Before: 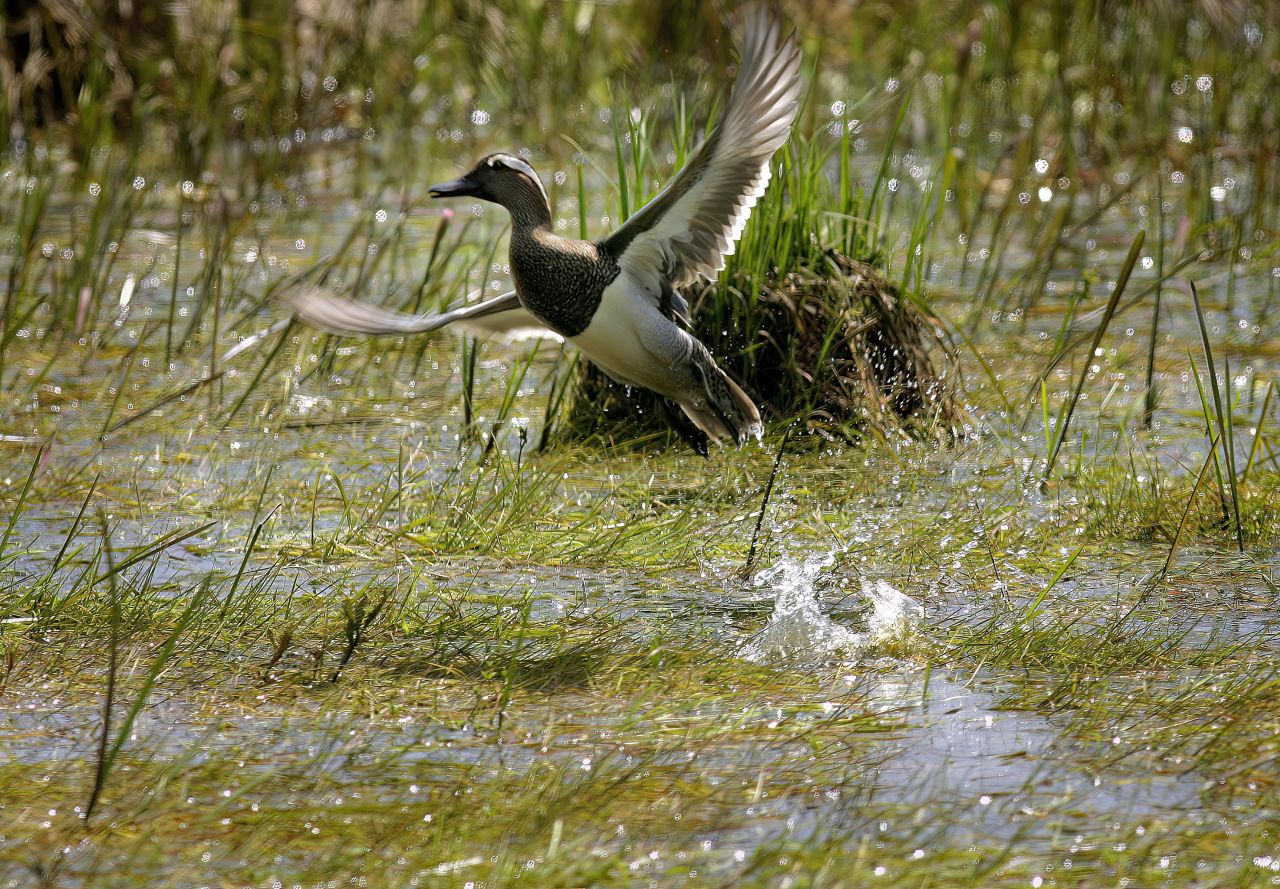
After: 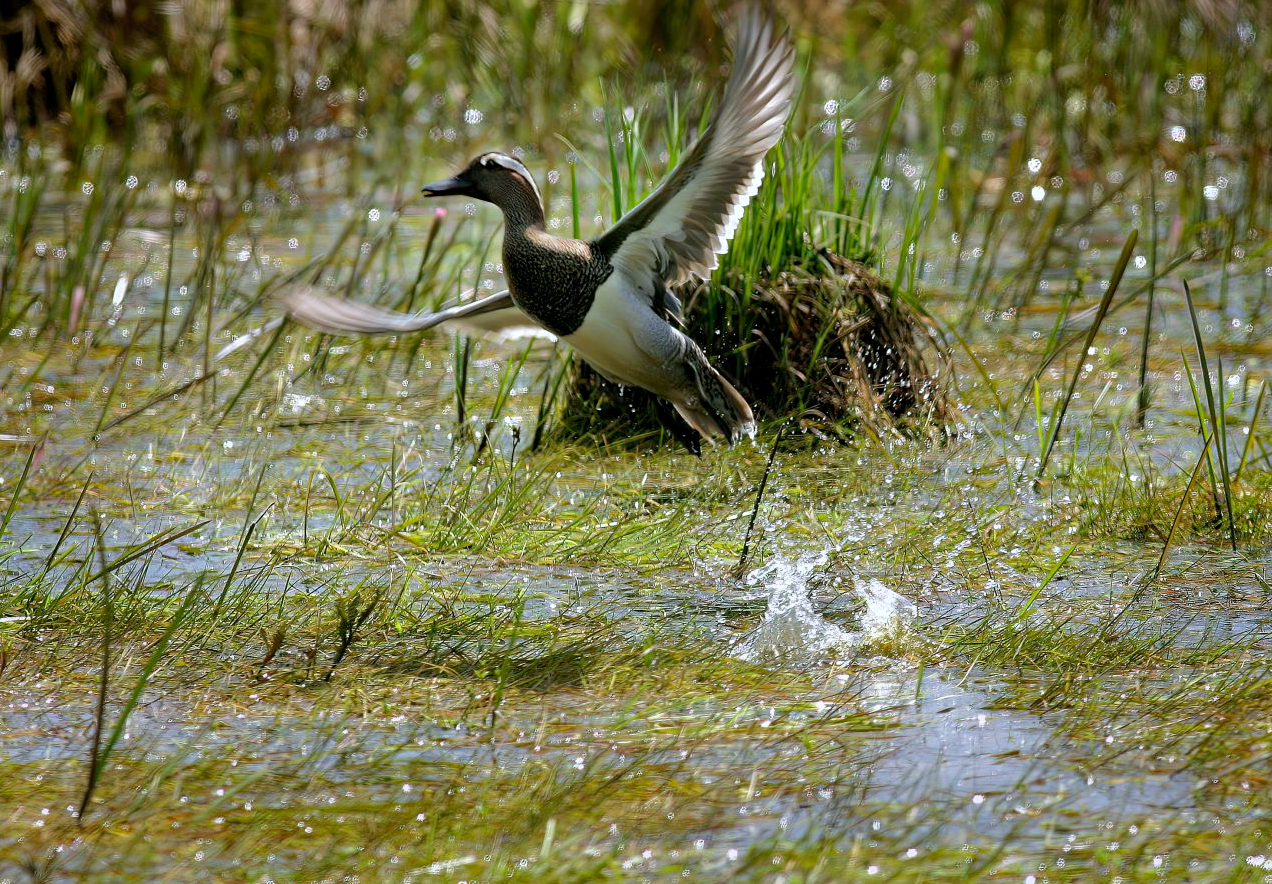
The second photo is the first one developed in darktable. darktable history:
white balance: red 0.967, blue 1.049
color zones: curves: ch0 [(0.25, 0.5) (0.463, 0.627) (0.484, 0.637) (0.75, 0.5)]
shadows and highlights: shadows 4.1, highlights -17.6, soften with gaussian
crop and rotate: left 0.614%, top 0.179%, bottom 0.309%
